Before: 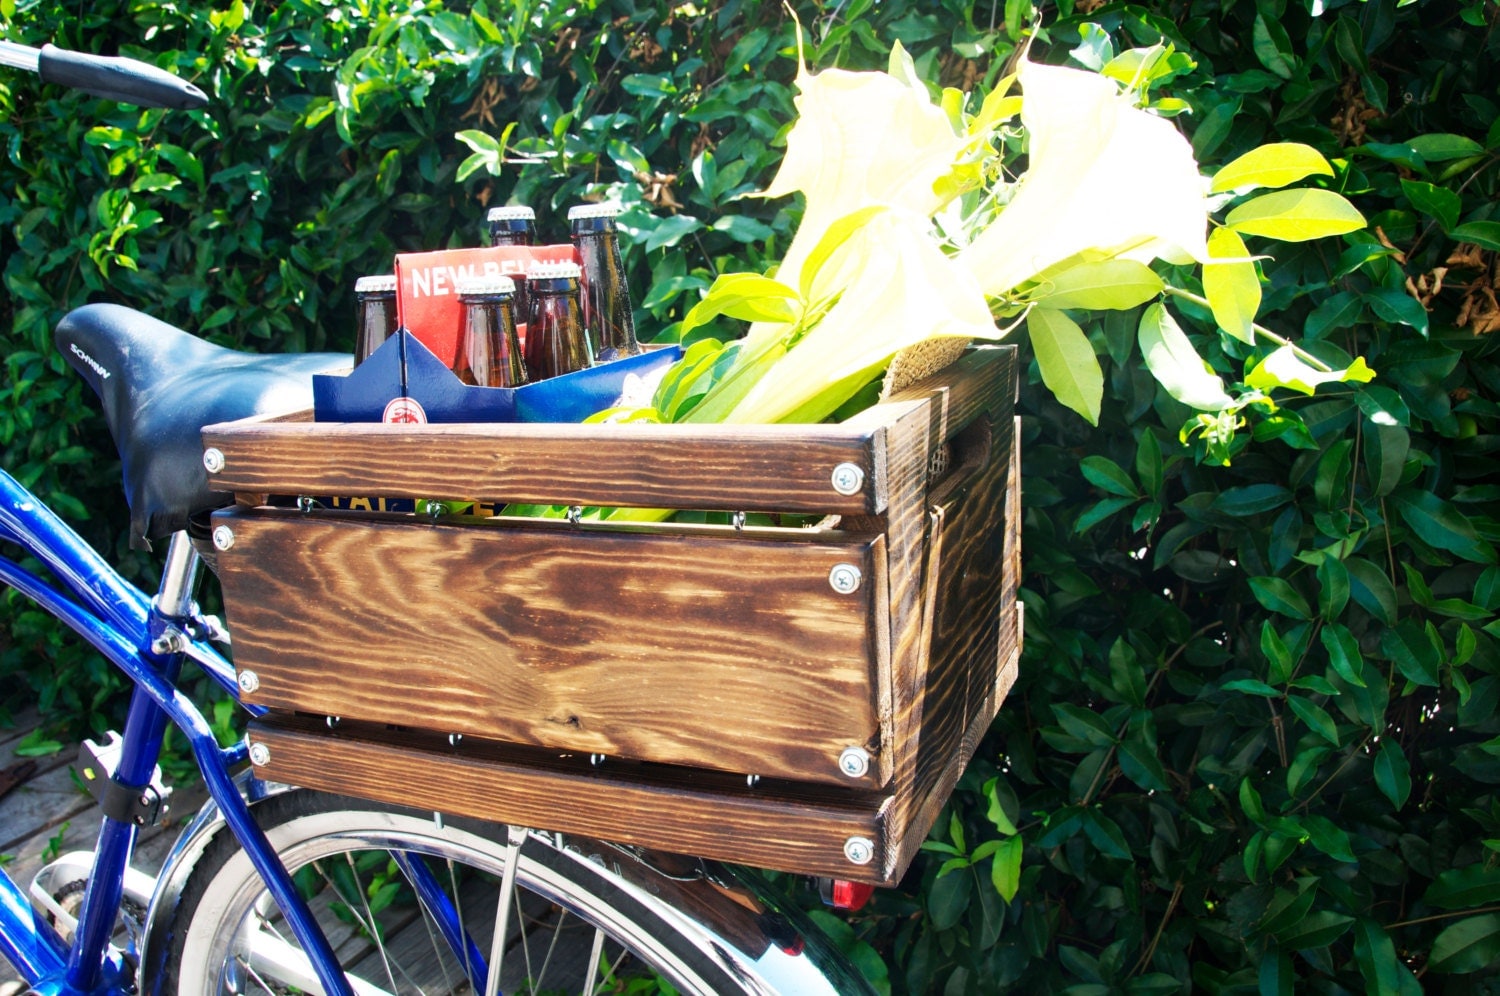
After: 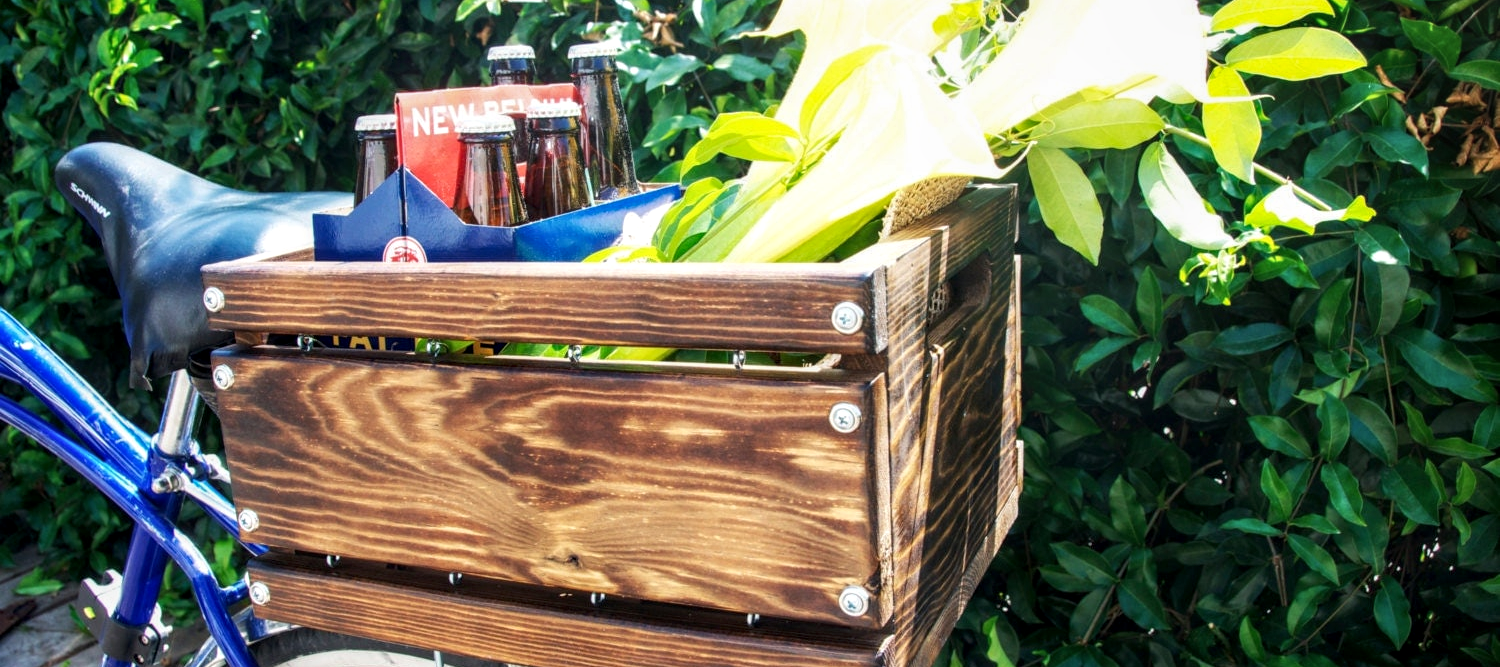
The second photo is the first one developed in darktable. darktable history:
local contrast: detail 130%
crop: top 16.242%, bottom 16.759%
